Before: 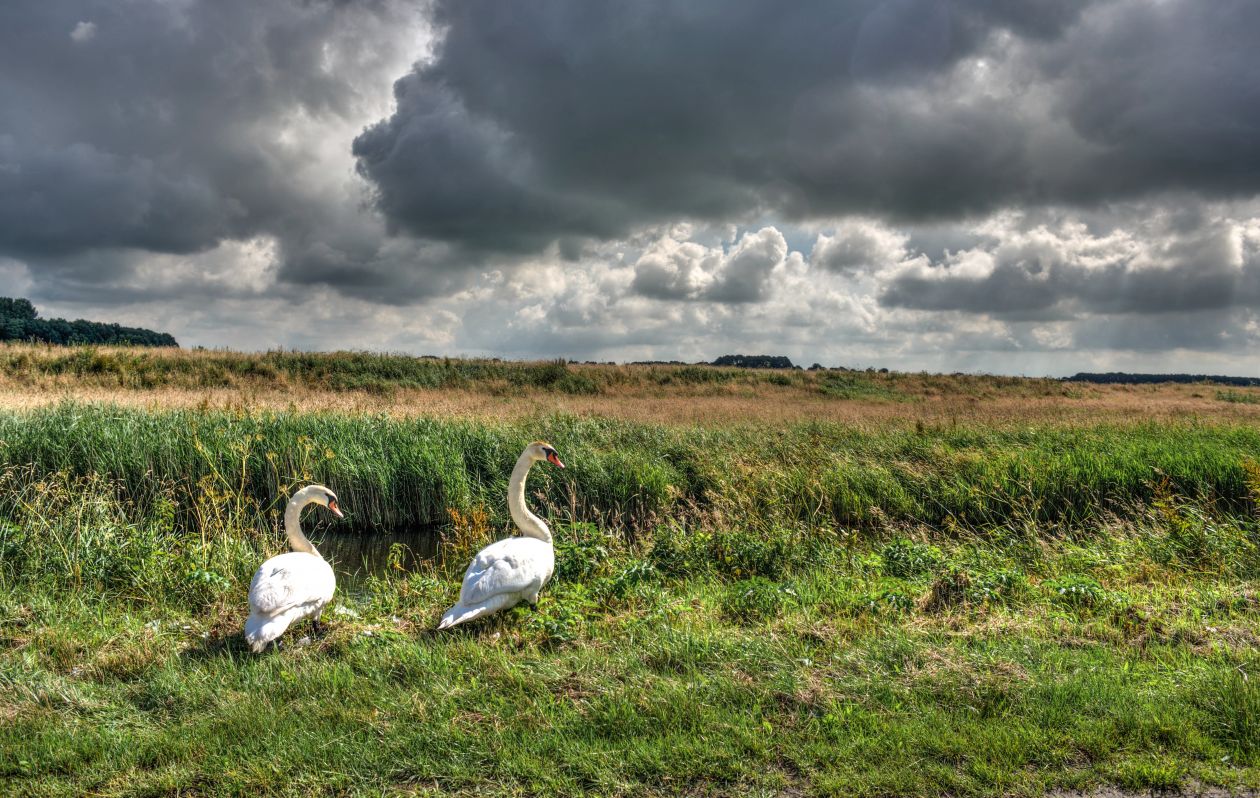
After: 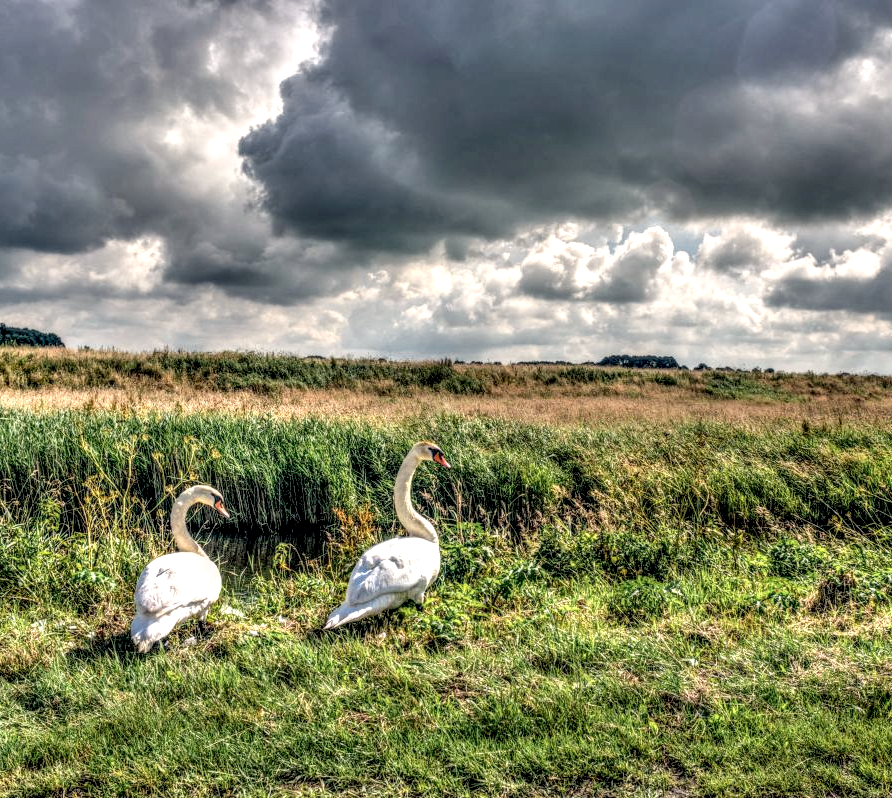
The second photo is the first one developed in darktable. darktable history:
contrast brightness saturation: brightness 0.13
local contrast: highlights 0%, shadows 0%, detail 182%
exposure: black level correction 0.009, exposure 0.014 EV, compensate highlight preservation false
color balance rgb: shadows lift › hue 87.51°, highlights gain › chroma 1.62%, highlights gain › hue 55.1°, global offset › chroma 0.06%, global offset › hue 253.66°, linear chroma grading › global chroma 0.5%
crop and rotate: left 9.061%, right 20.142%
